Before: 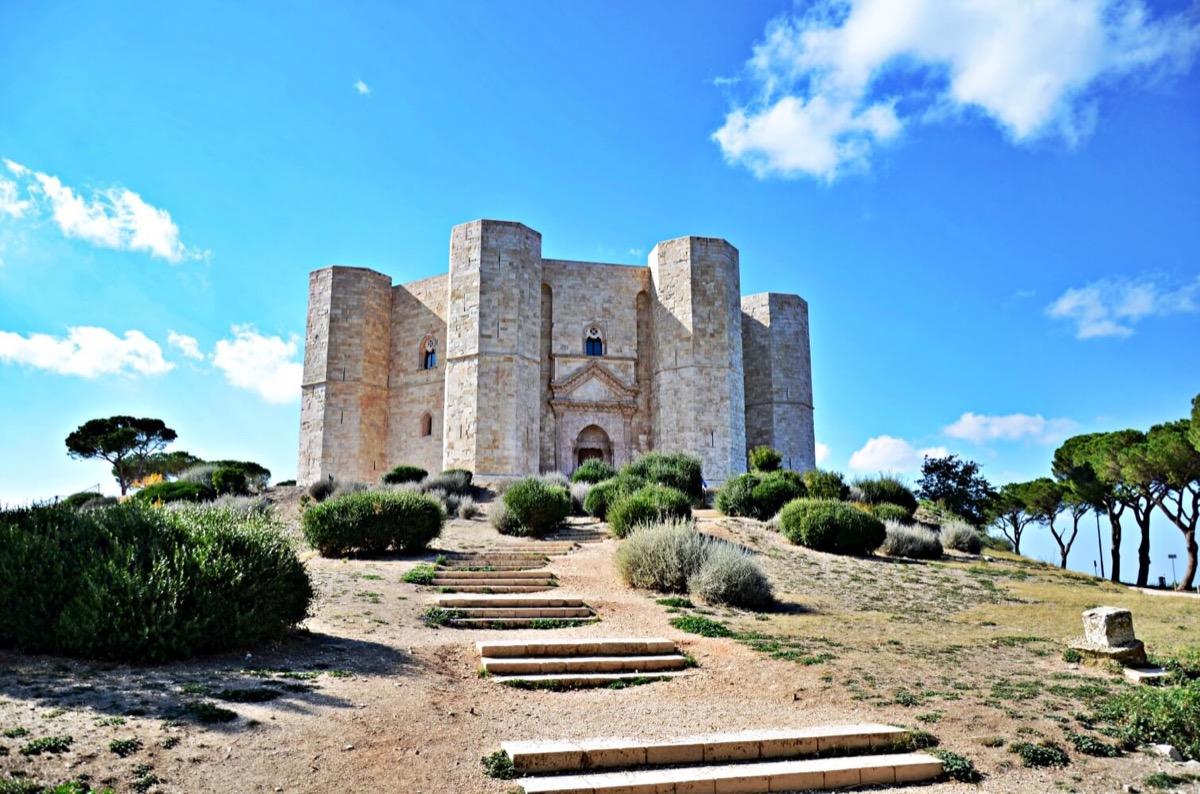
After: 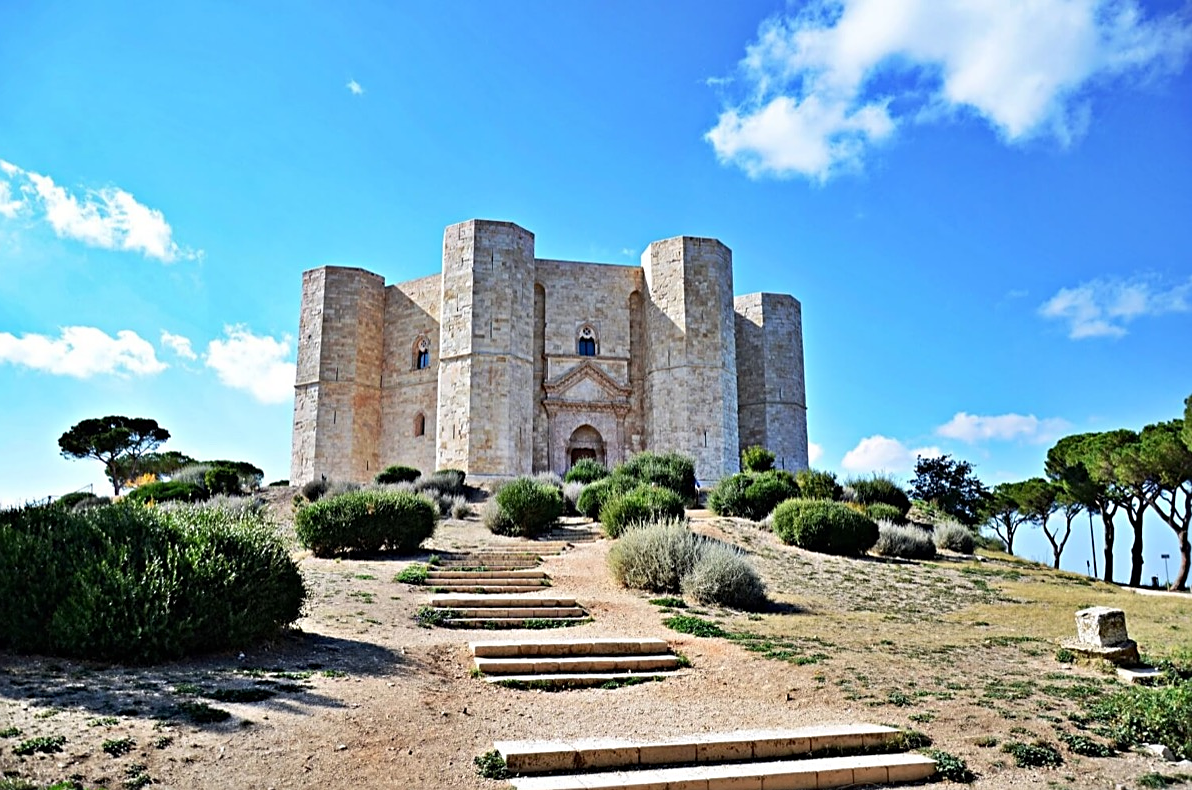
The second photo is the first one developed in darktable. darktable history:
sharpen: on, module defaults
rotate and perspective: automatic cropping off
crop and rotate: left 0.614%, top 0.179%, bottom 0.309%
